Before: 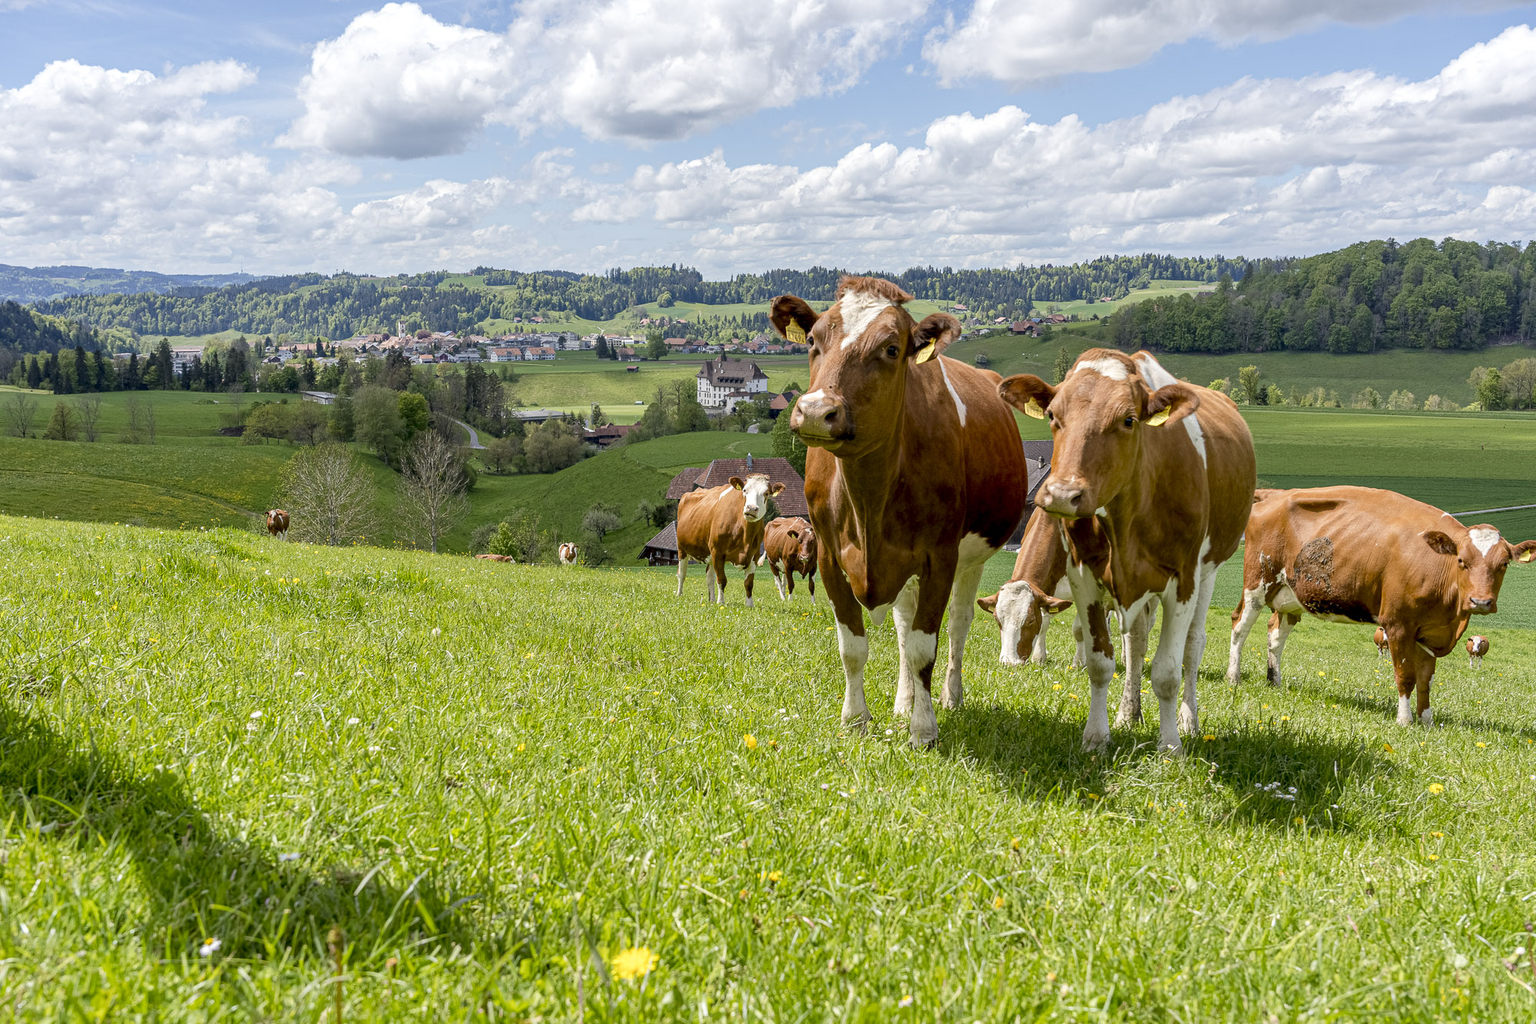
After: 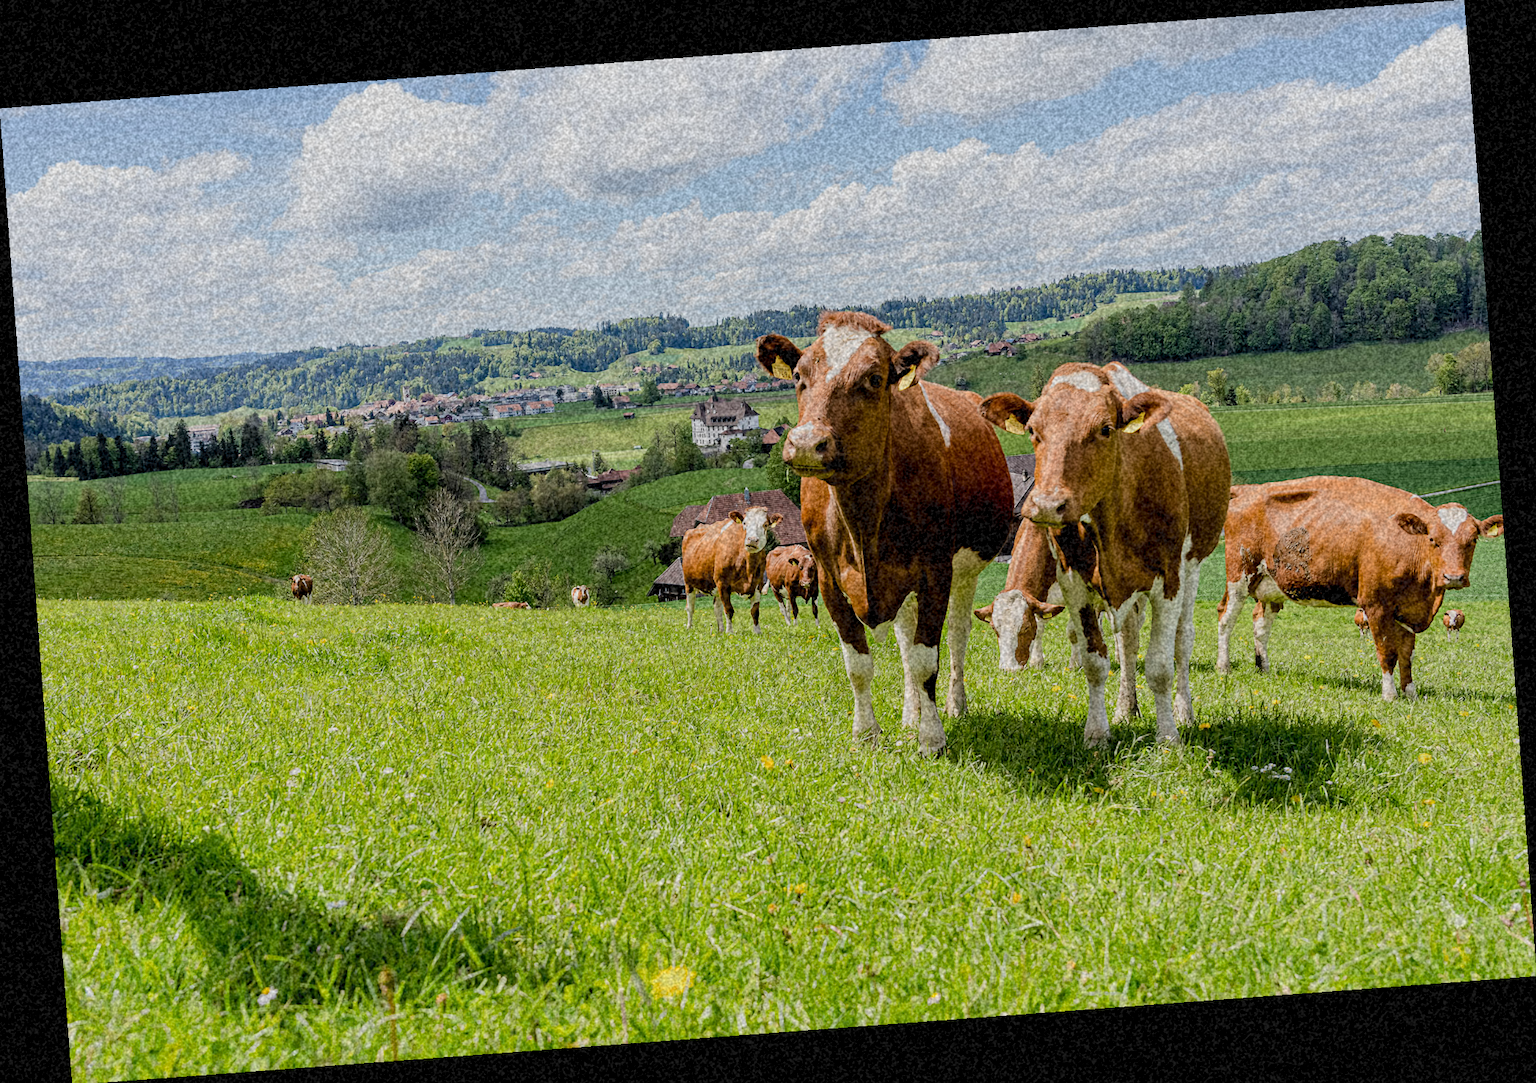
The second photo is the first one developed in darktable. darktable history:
grain: coarseness 46.9 ISO, strength 50.21%, mid-tones bias 0%
rotate and perspective: rotation -4.25°, automatic cropping off
filmic rgb: black relative exposure -7.32 EV, white relative exposure 5.09 EV, hardness 3.2
